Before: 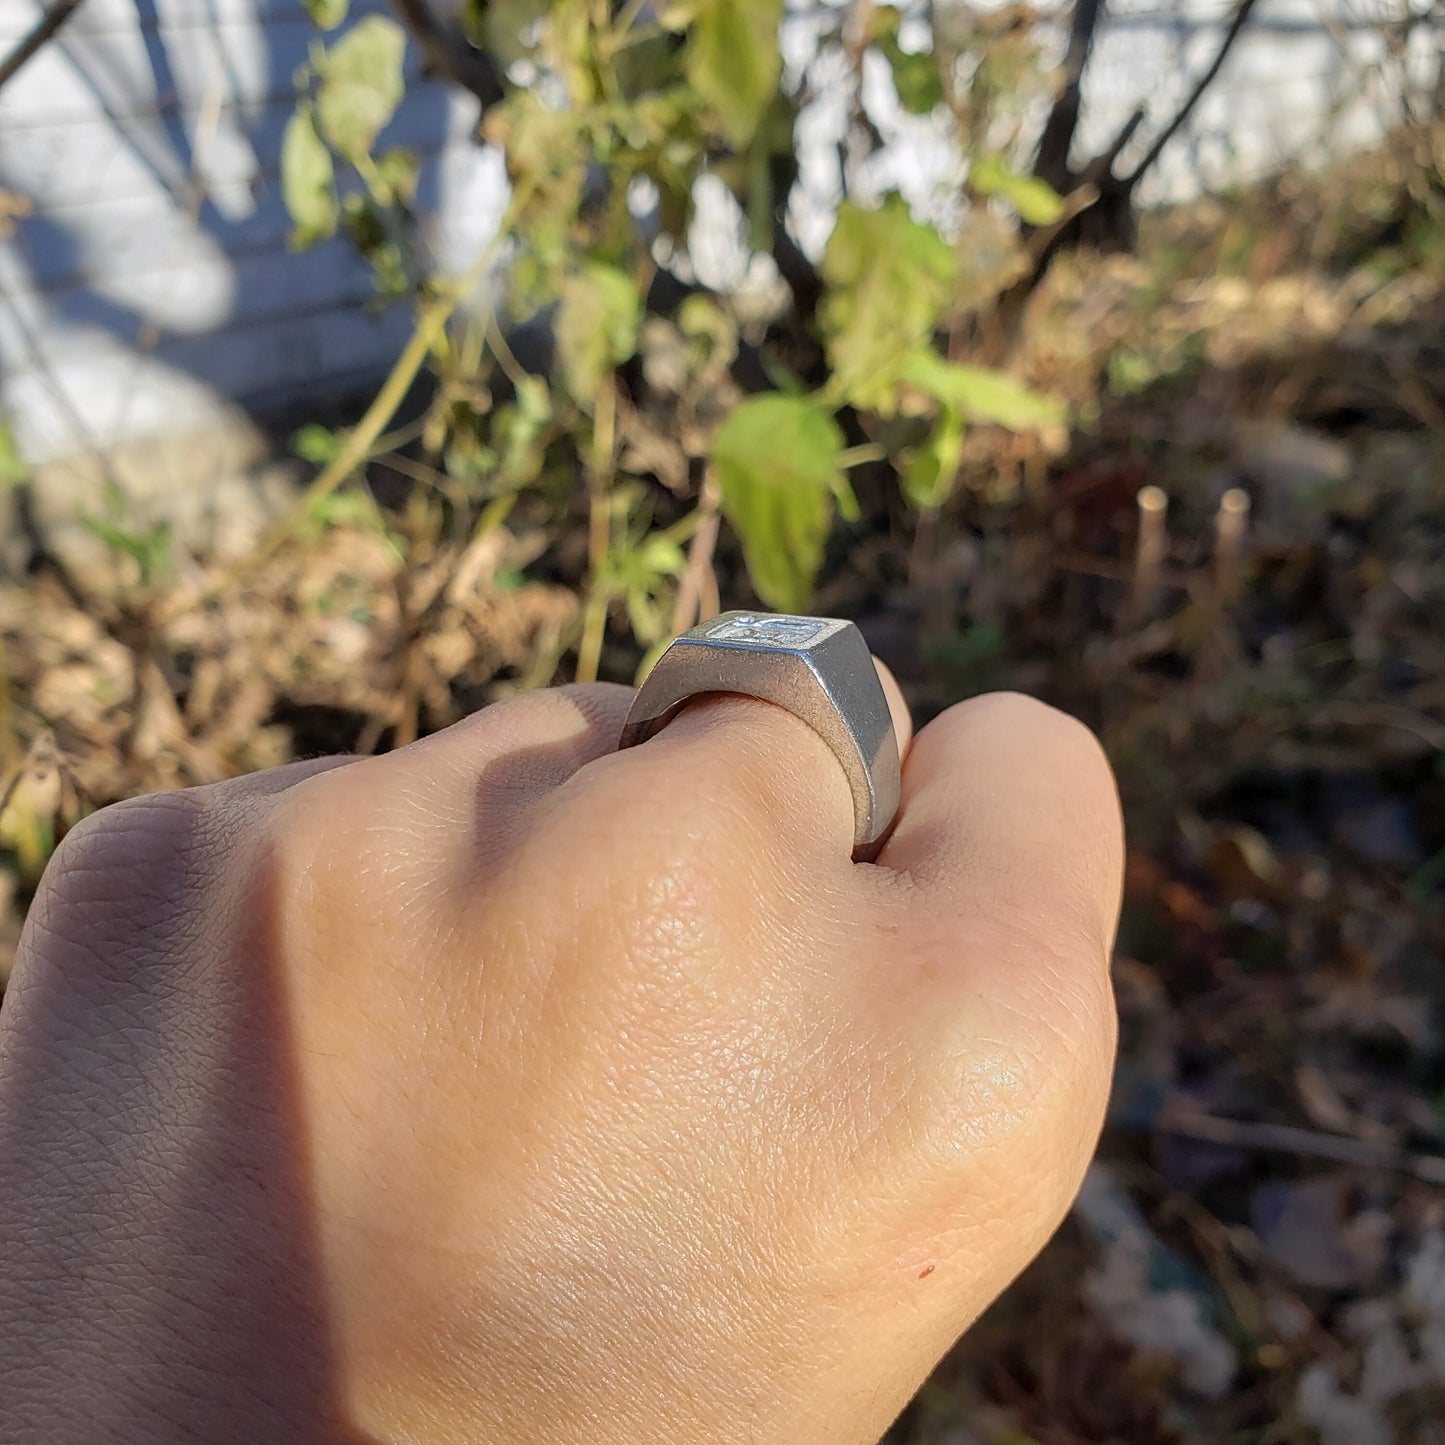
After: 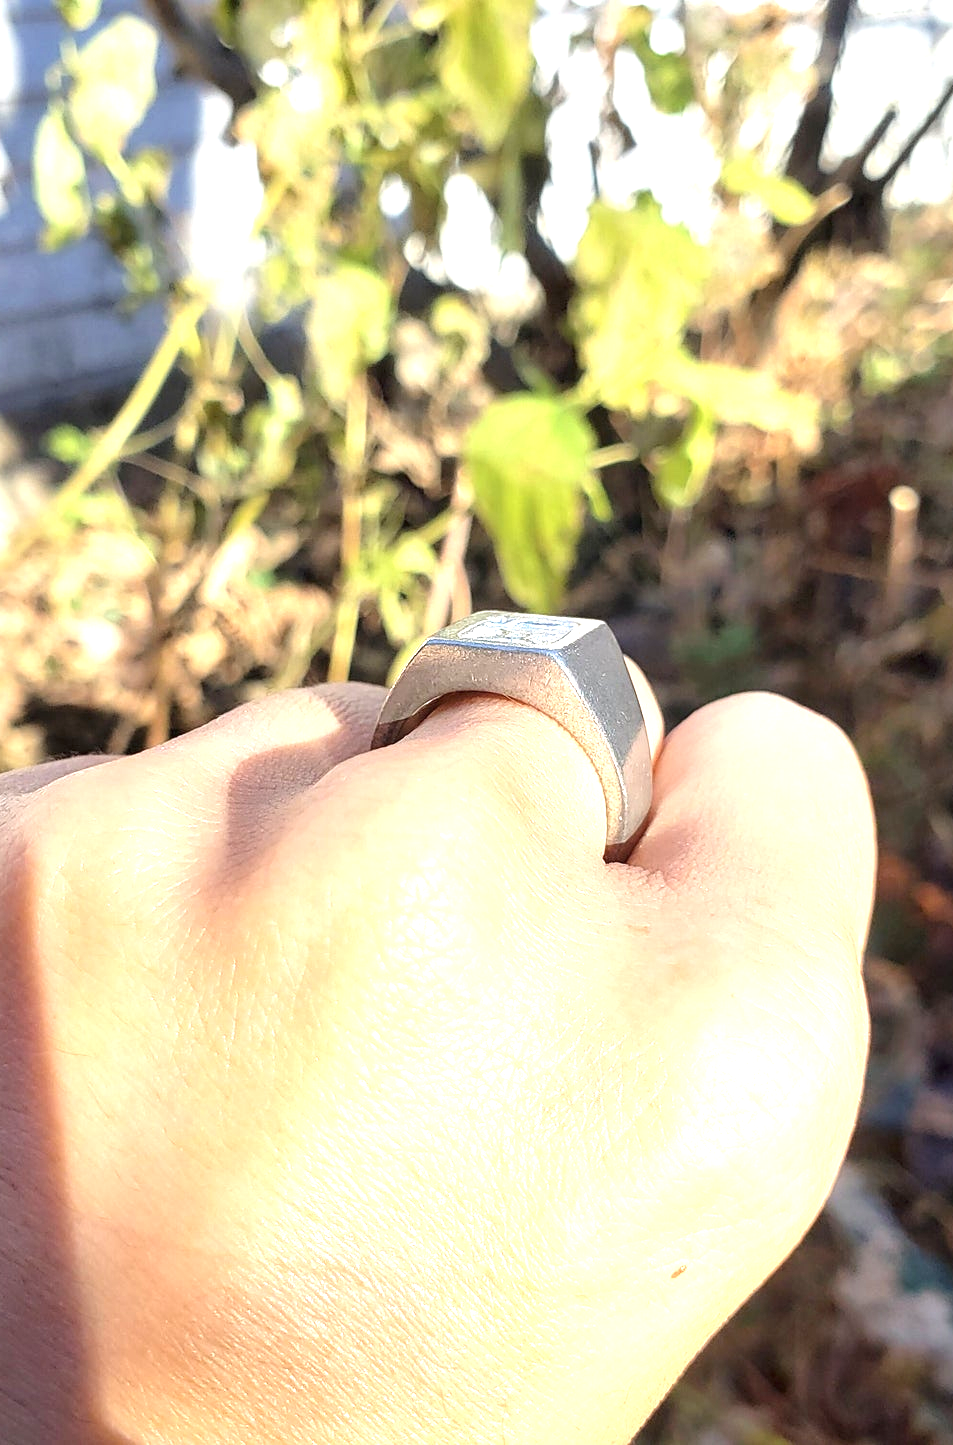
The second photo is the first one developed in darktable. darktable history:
exposure: black level correction 0, exposure 1.468 EV, compensate highlight preservation false
crop: left 17.206%, right 16.825%
contrast brightness saturation: saturation -0.055
